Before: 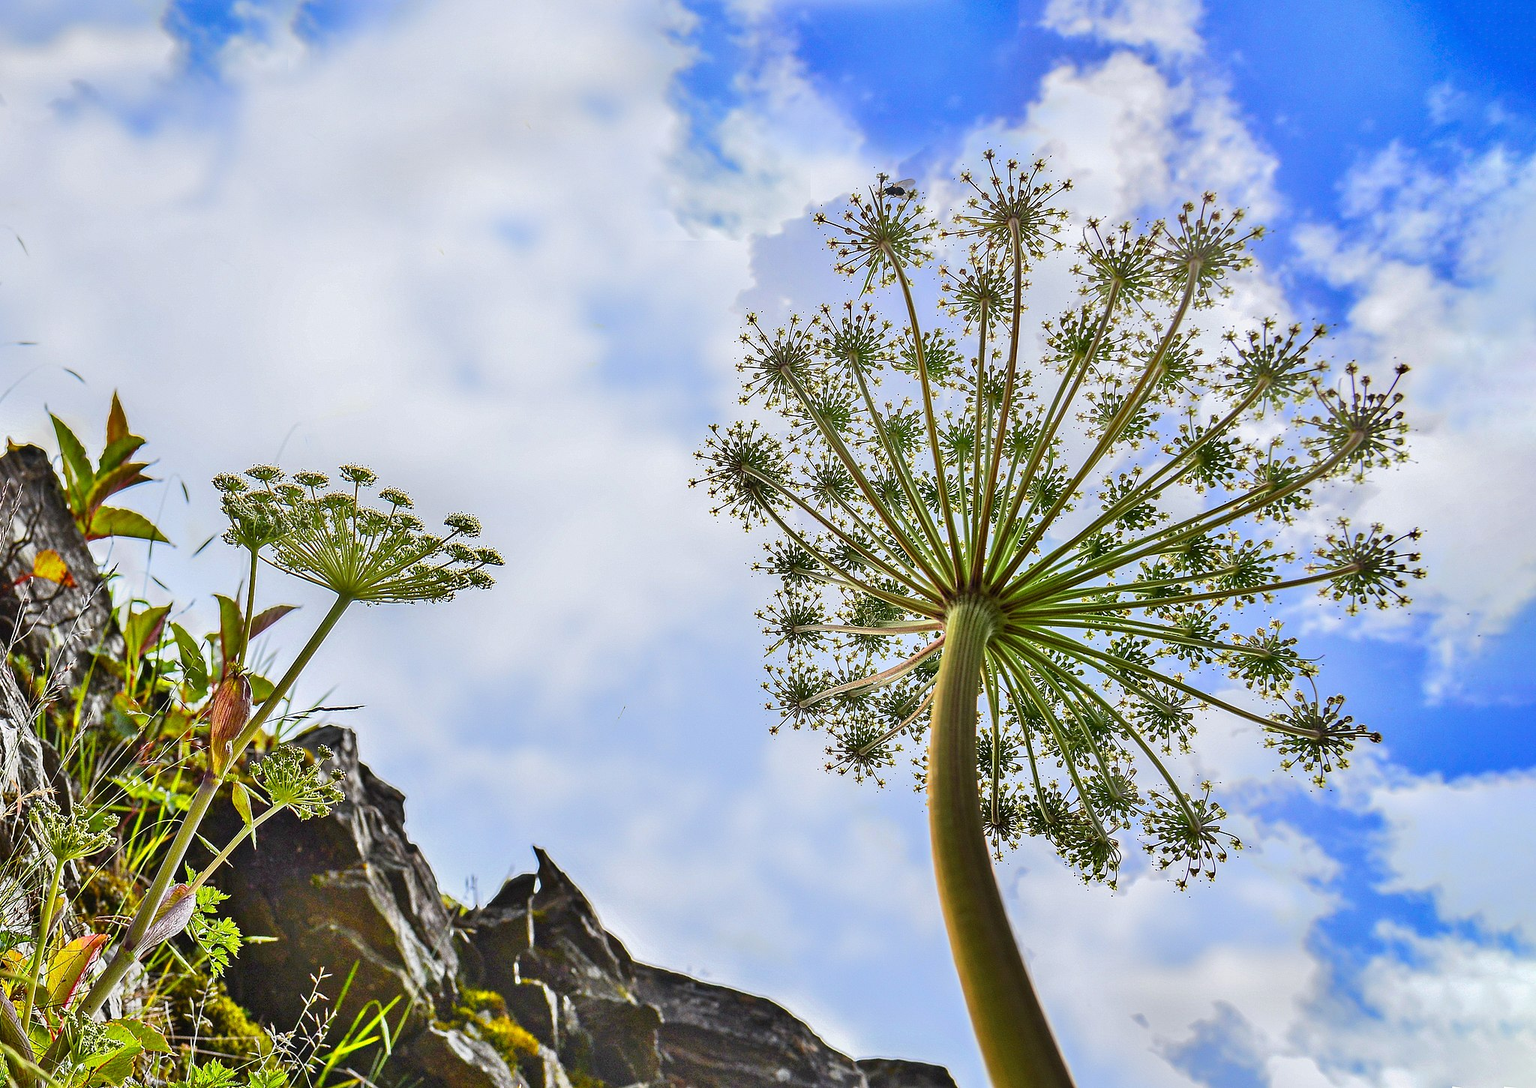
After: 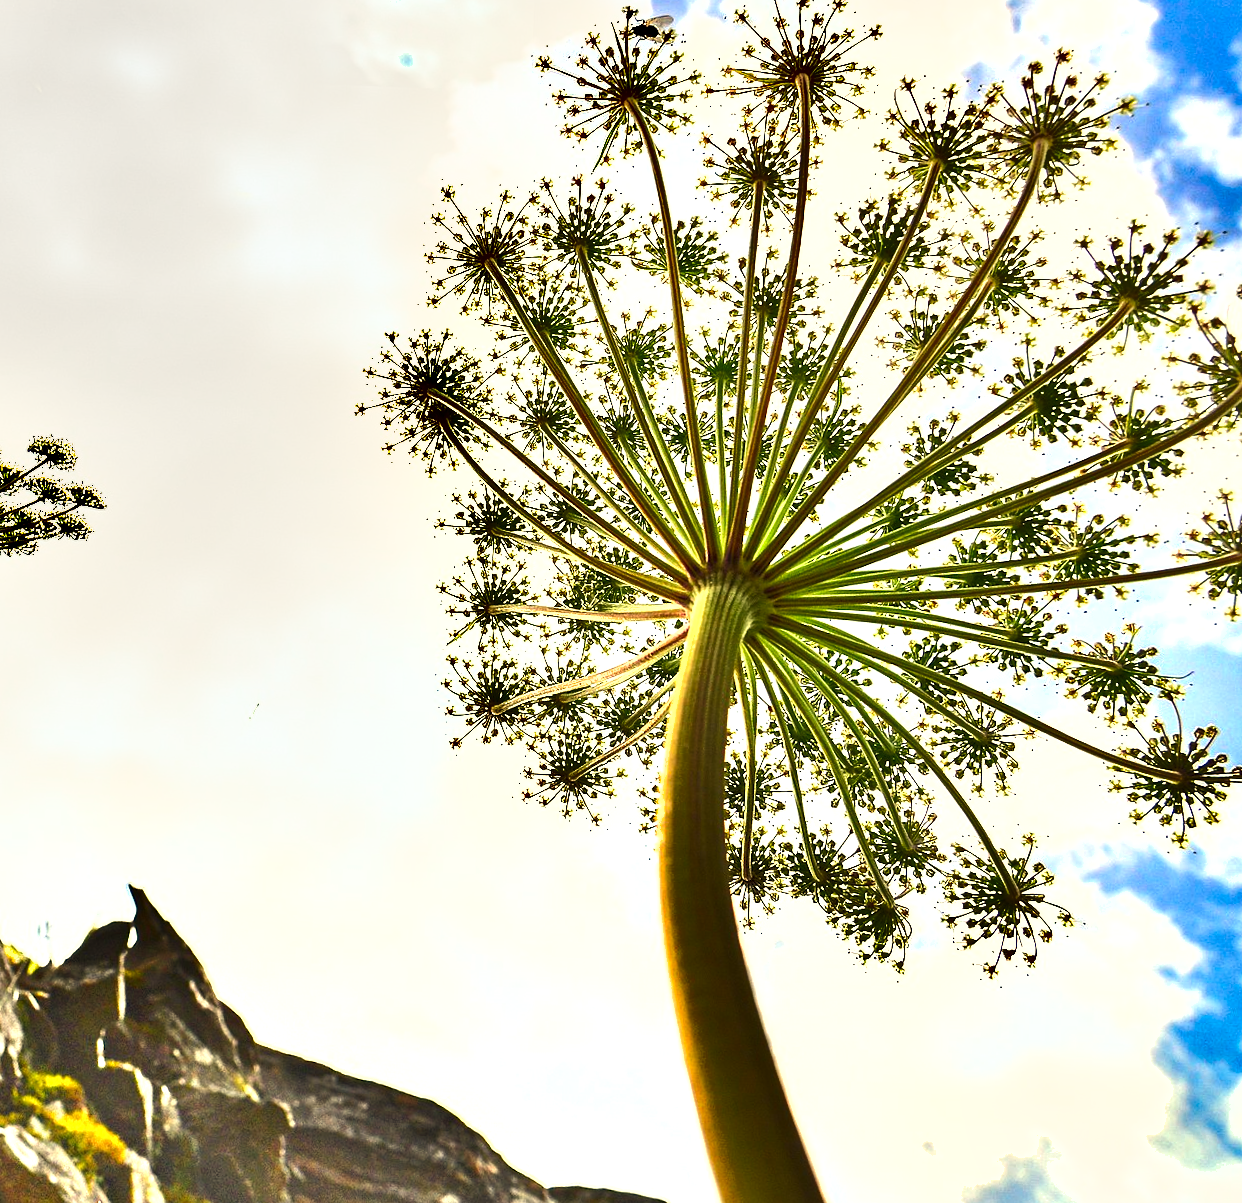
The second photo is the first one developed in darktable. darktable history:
crop and rotate: left 28.256%, top 17.734%, right 12.656%, bottom 3.573%
white balance: red 1.08, blue 0.791
exposure: black level correction 0, exposure 1.2 EV, compensate exposure bias true, compensate highlight preservation false
shadows and highlights: radius 133.83, soften with gaussian
rotate and perspective: rotation 2.27°, automatic cropping off
